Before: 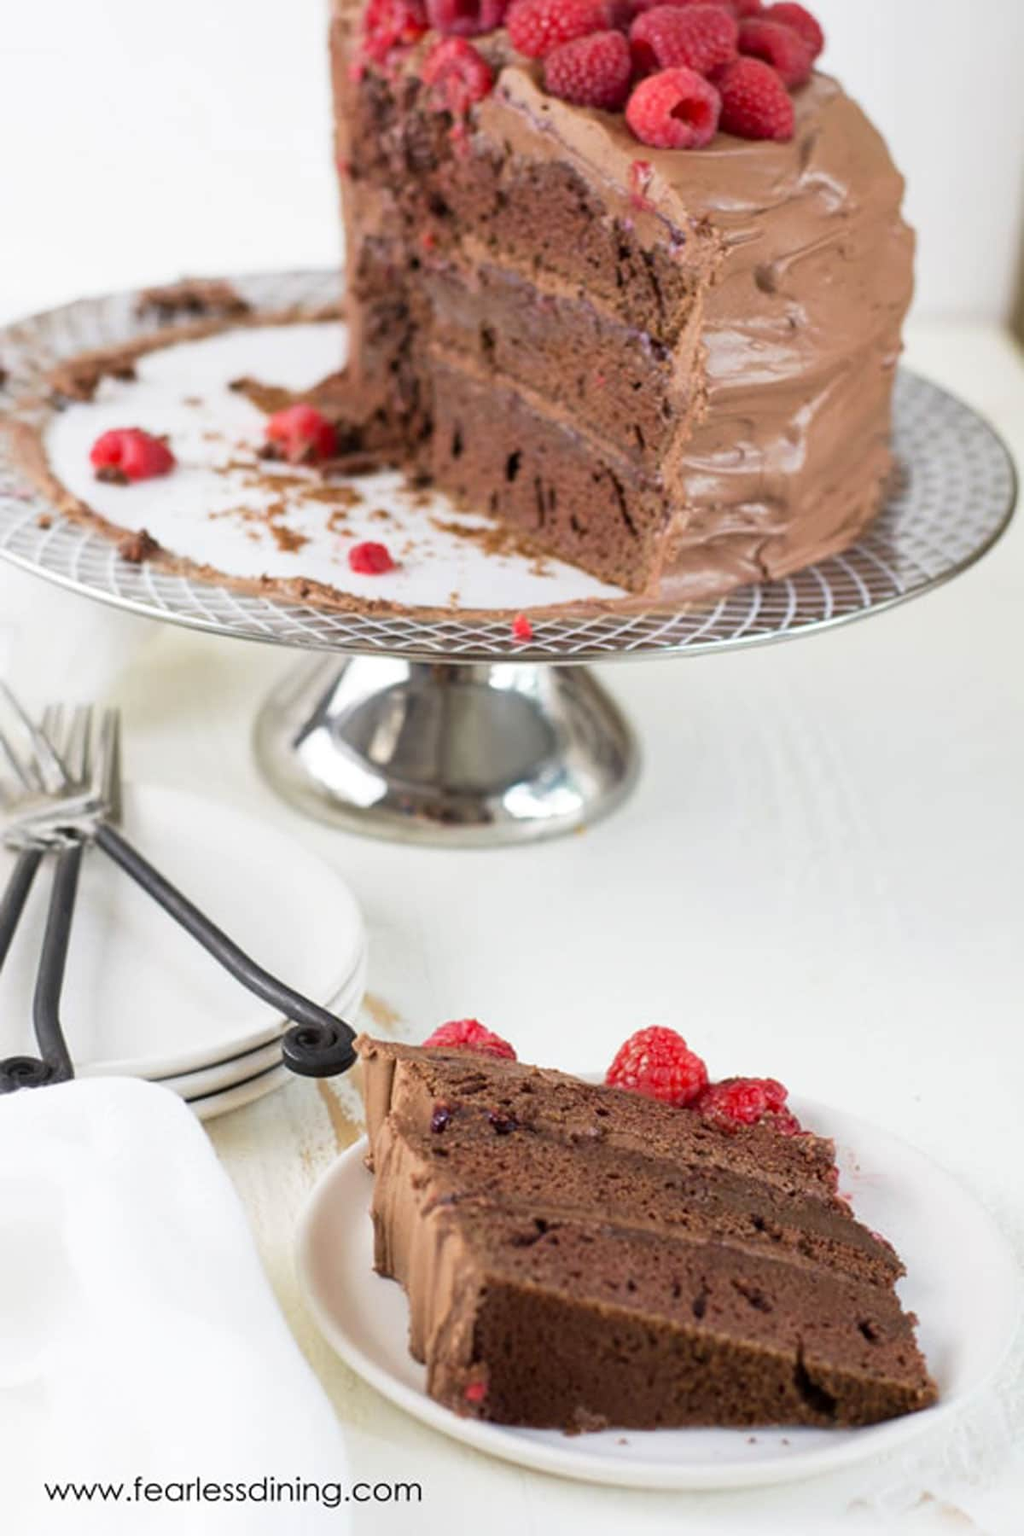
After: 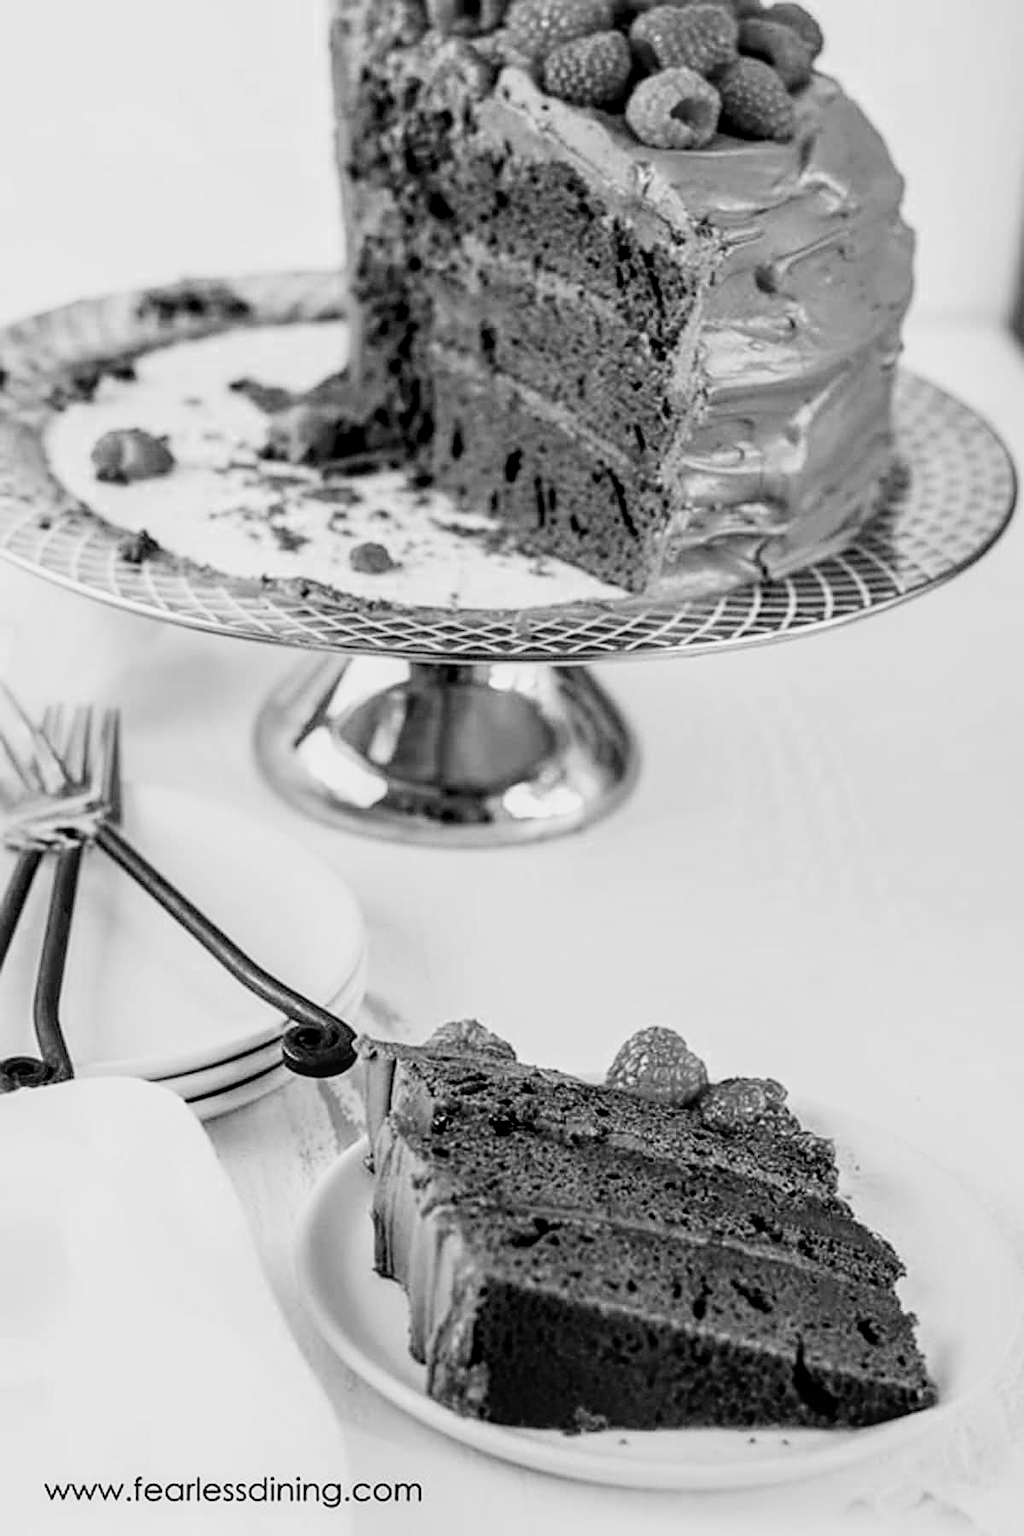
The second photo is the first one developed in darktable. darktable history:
filmic rgb: black relative exposure -5.06 EV, white relative exposure 3.96 EV, hardness 2.88, contrast 1.39, highlights saturation mix -31.33%
color zones: curves: ch0 [(0, 0.613) (0.01, 0.613) (0.245, 0.448) (0.498, 0.529) (0.642, 0.665) (0.879, 0.777) (0.99, 0.613)]; ch1 [(0, 0) (0.143, 0) (0.286, 0) (0.429, 0) (0.571, 0) (0.714, 0) (0.857, 0)]
sharpen: on, module defaults
local contrast: highlights 61%, detail 143%, midtone range 0.432
